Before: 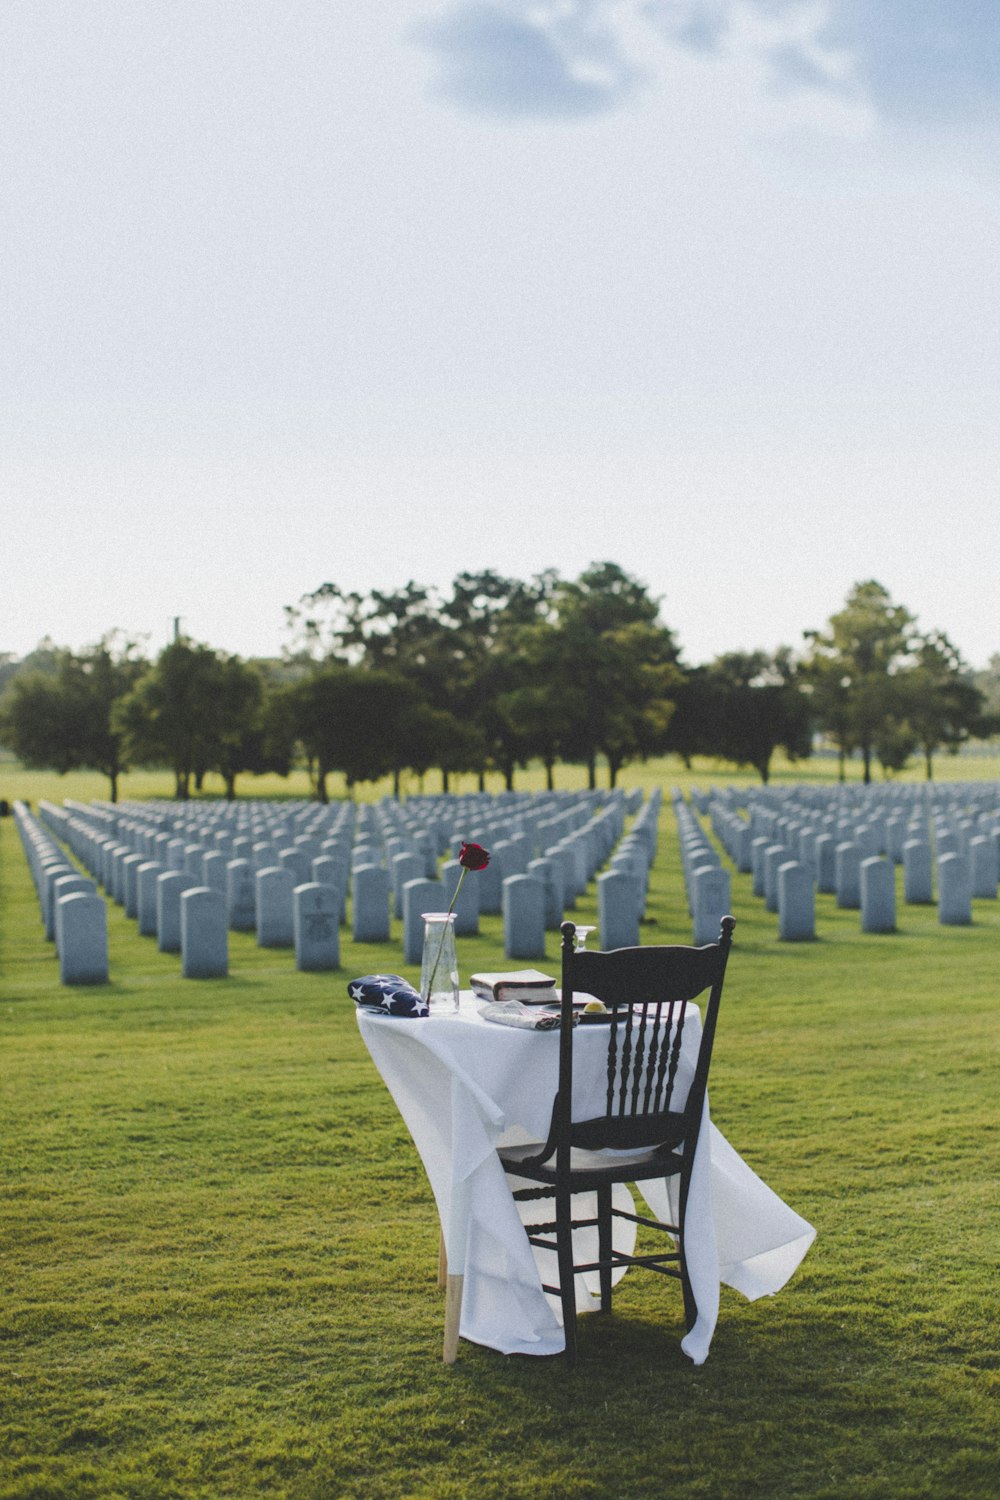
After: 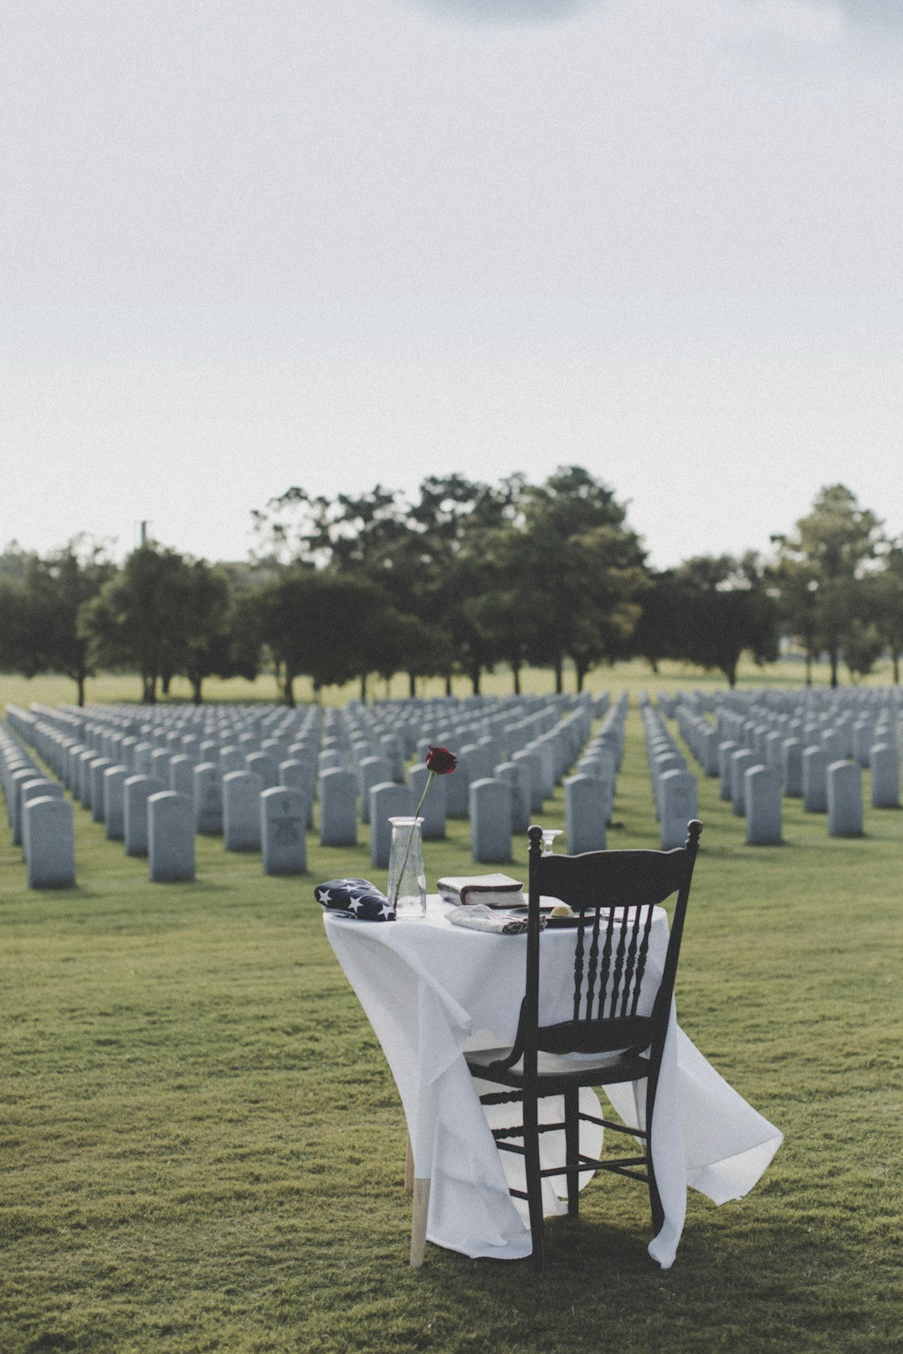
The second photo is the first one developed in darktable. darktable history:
crop: left 3.305%, top 6.436%, right 6.389%, bottom 3.258%
contrast brightness saturation: contrast -0.05, saturation -0.41
